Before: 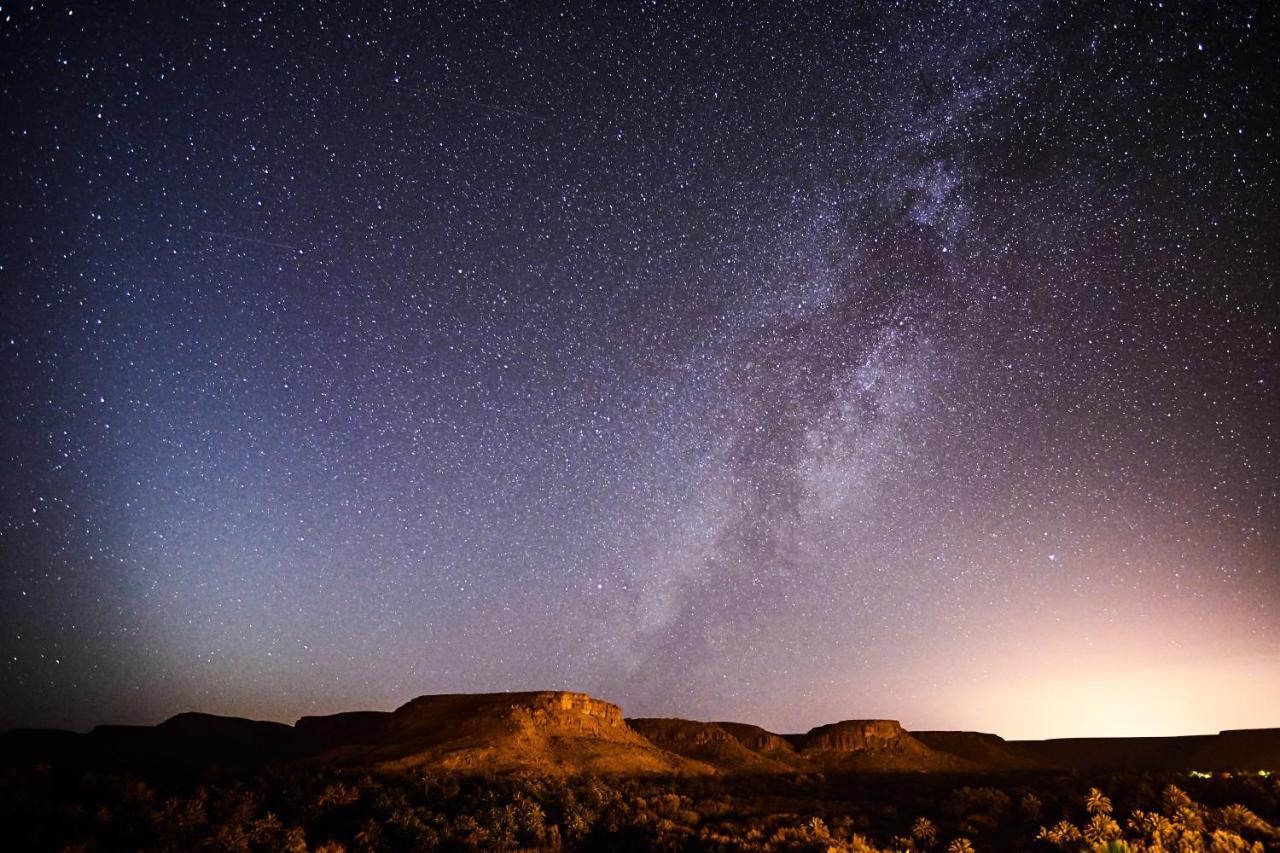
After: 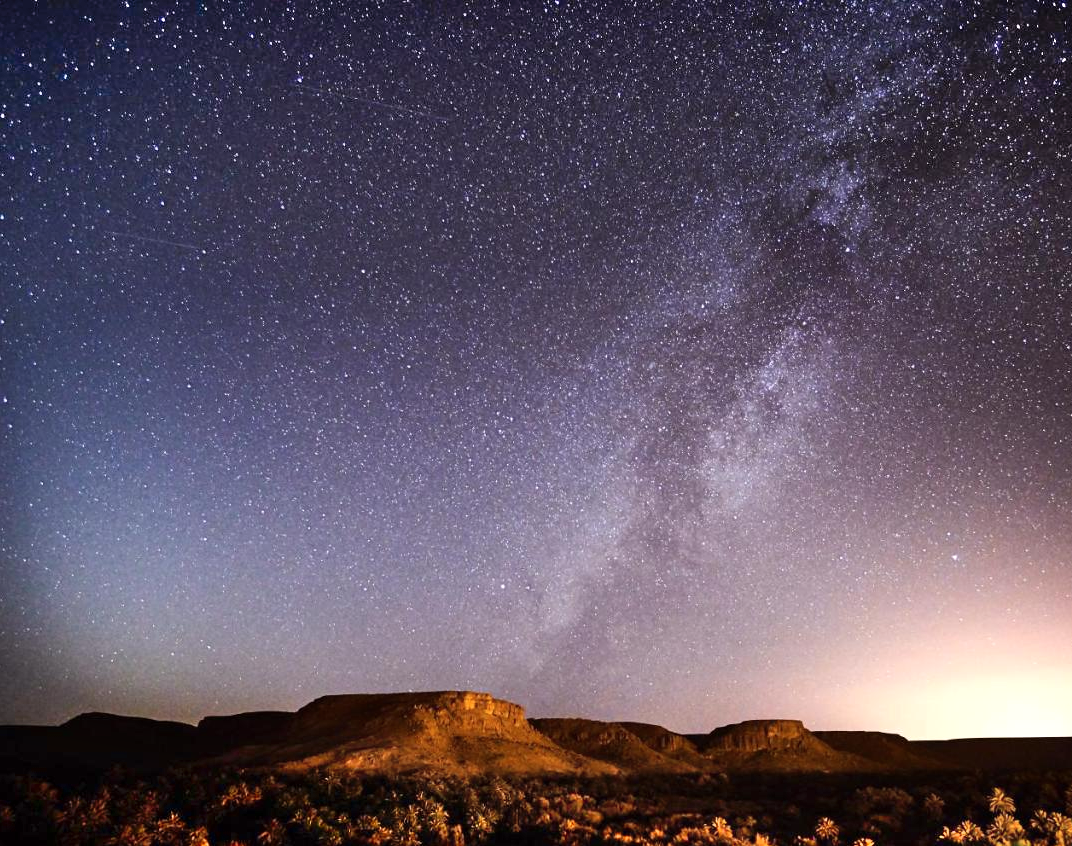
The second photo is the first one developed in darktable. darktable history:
crop: left 7.598%, right 7.873%
shadows and highlights: radius 44.78, white point adjustment 6.64, compress 79.65%, highlights color adjustment 78.42%, soften with gaussian
